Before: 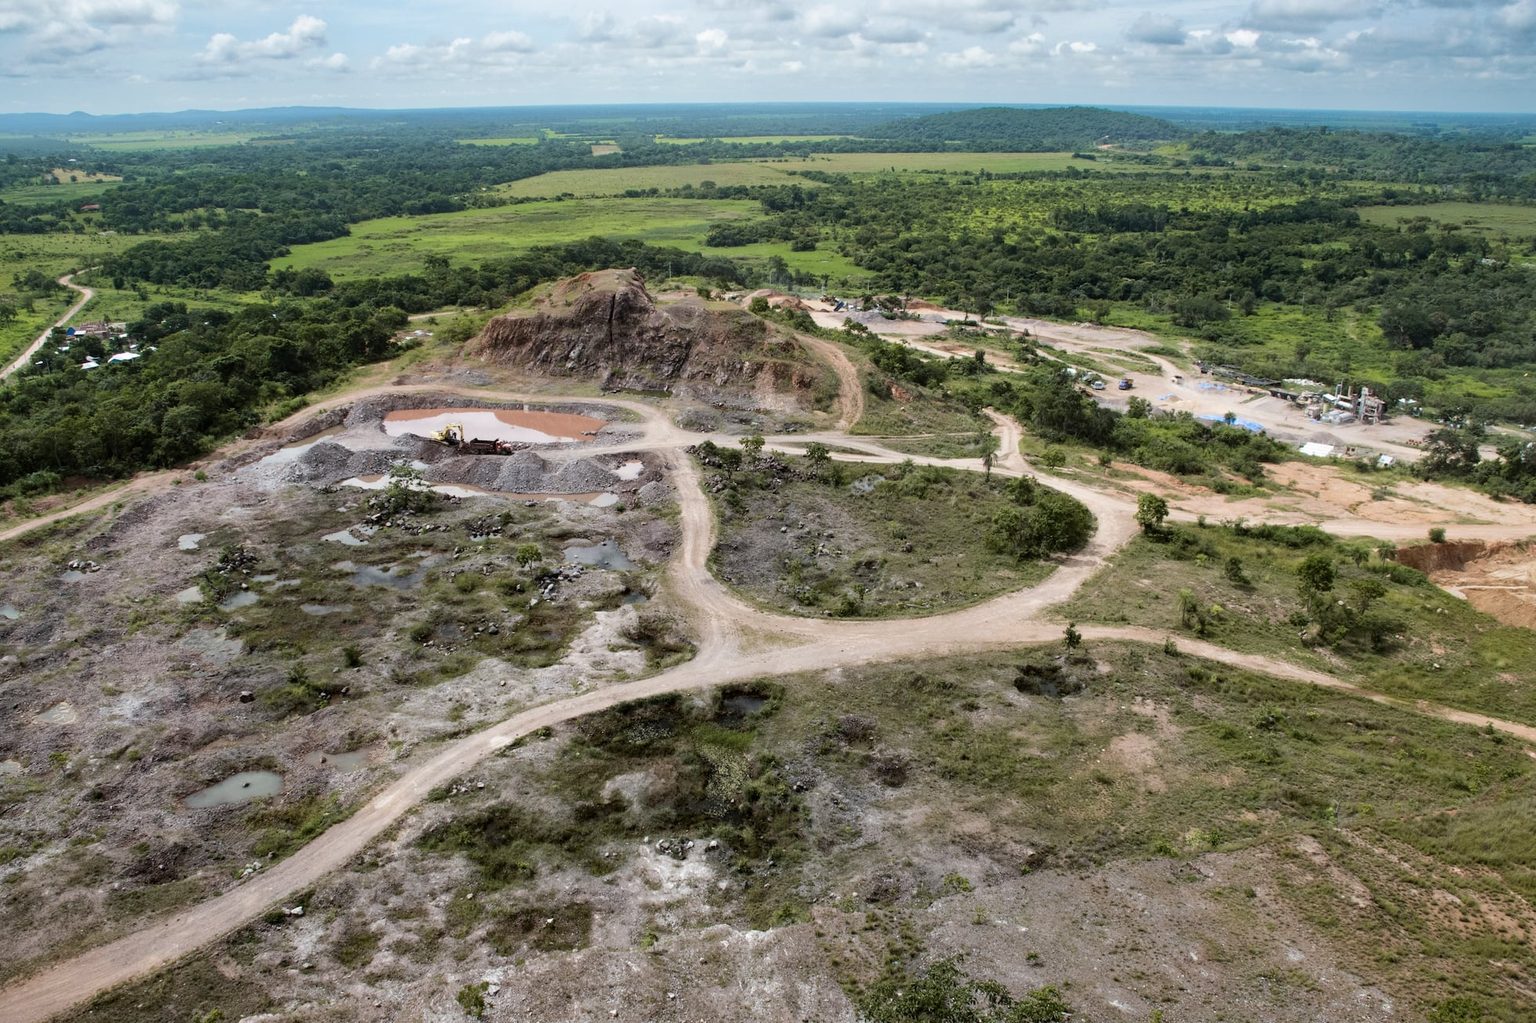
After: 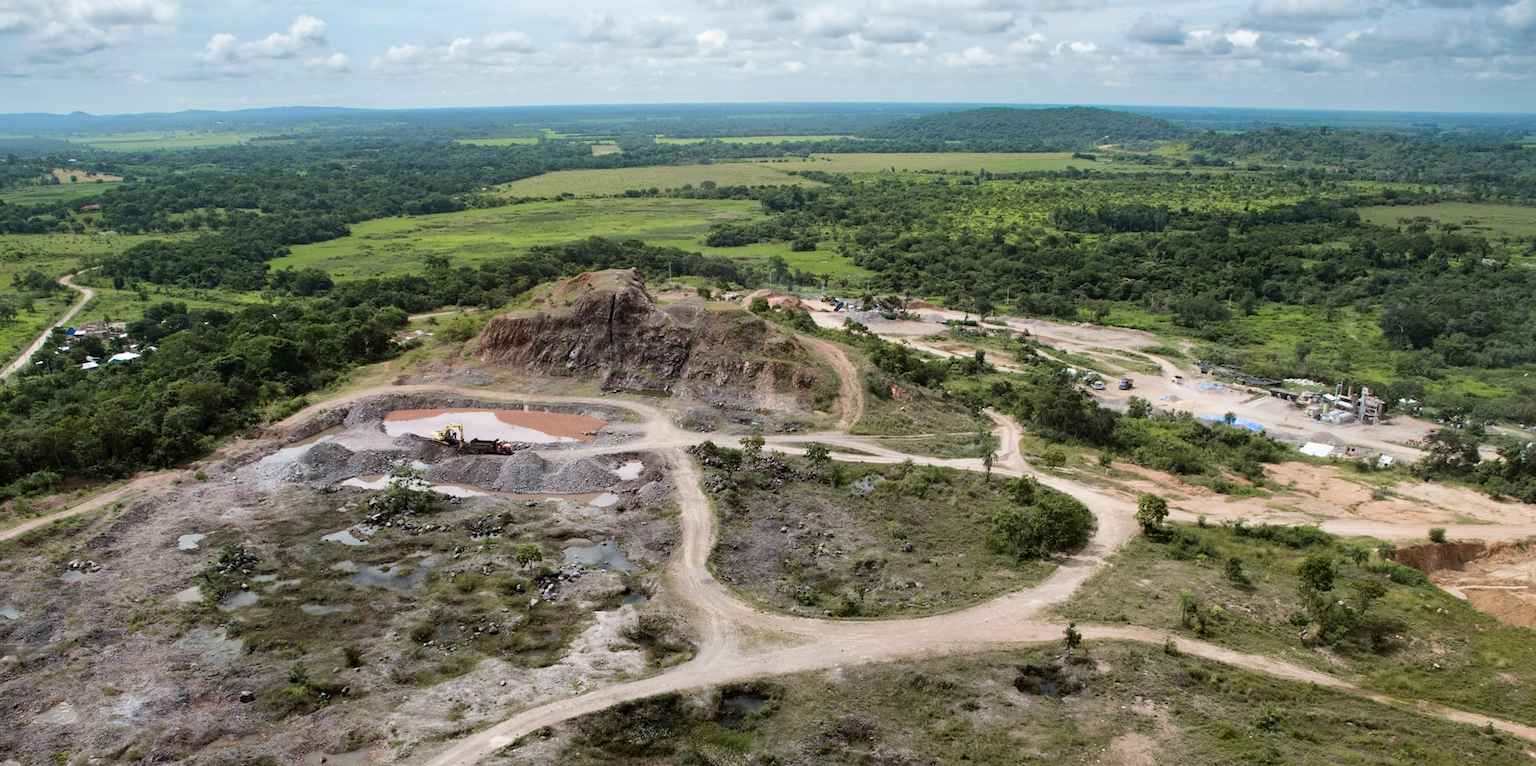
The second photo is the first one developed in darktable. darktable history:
crop: bottom 24.985%
